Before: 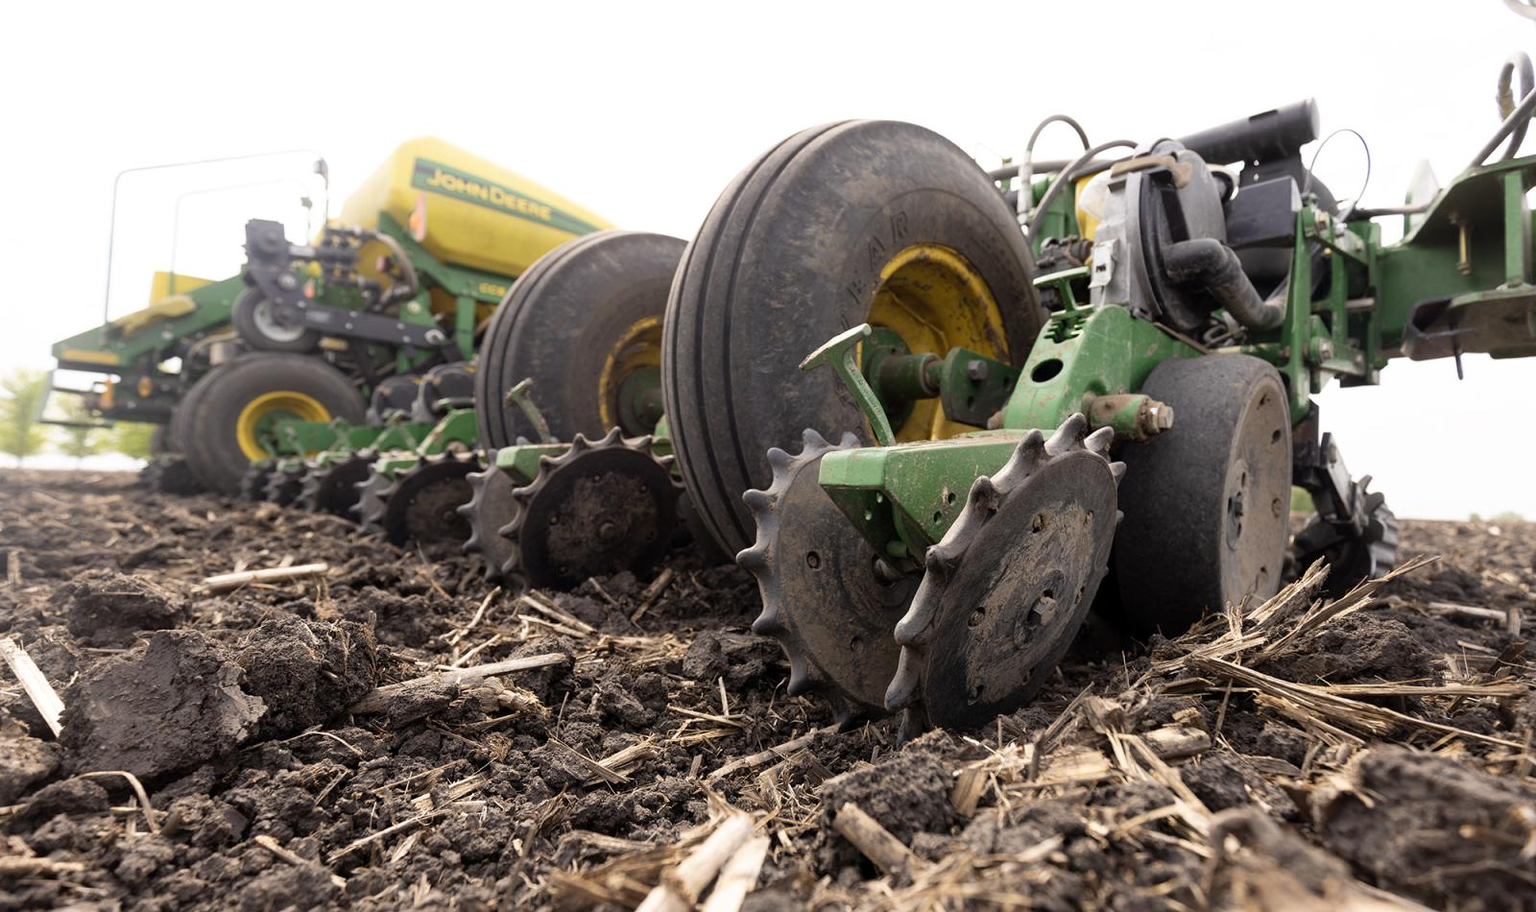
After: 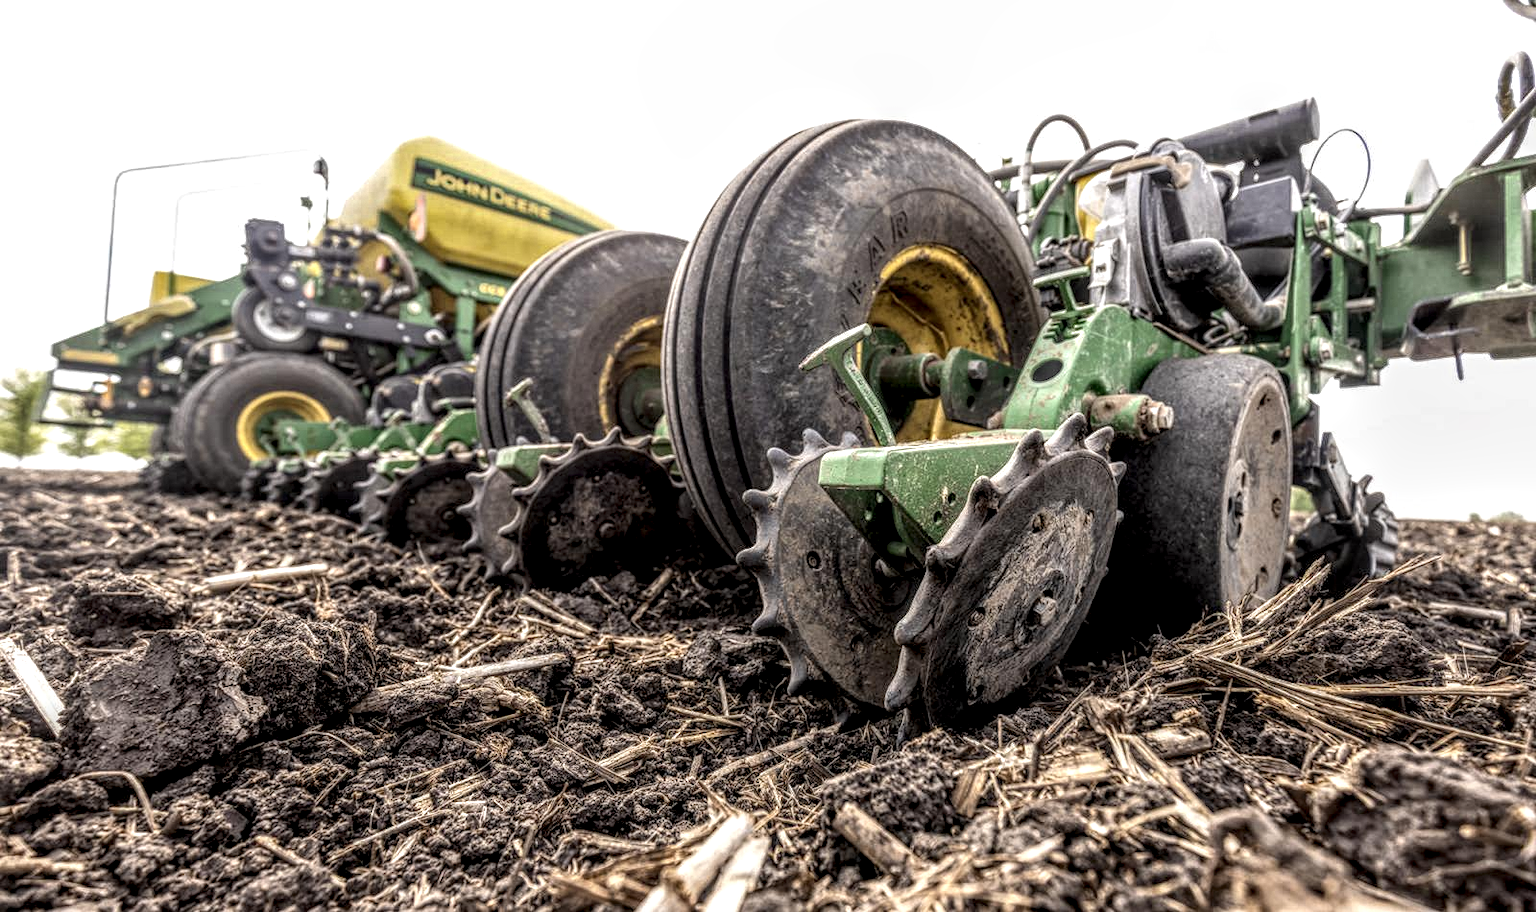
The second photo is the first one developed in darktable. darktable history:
shadows and highlights: shadows 11.71, white point adjustment 1.33, highlights color adjustment 89.82%, soften with gaussian
local contrast: highlights 4%, shadows 0%, detail 299%, midtone range 0.294
